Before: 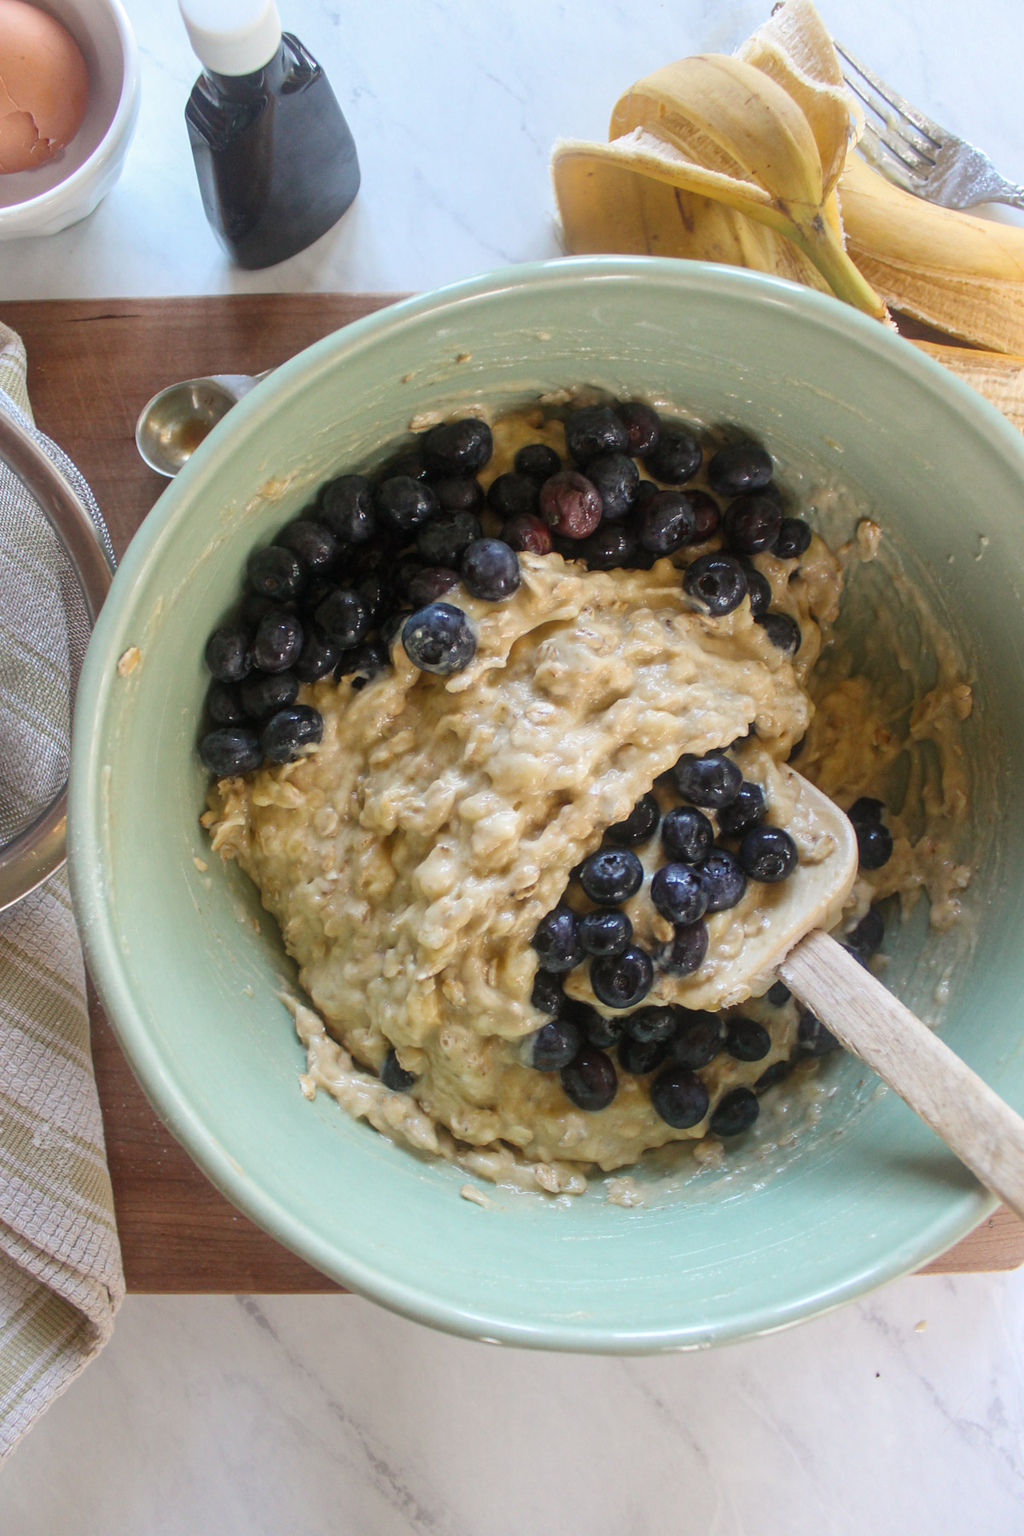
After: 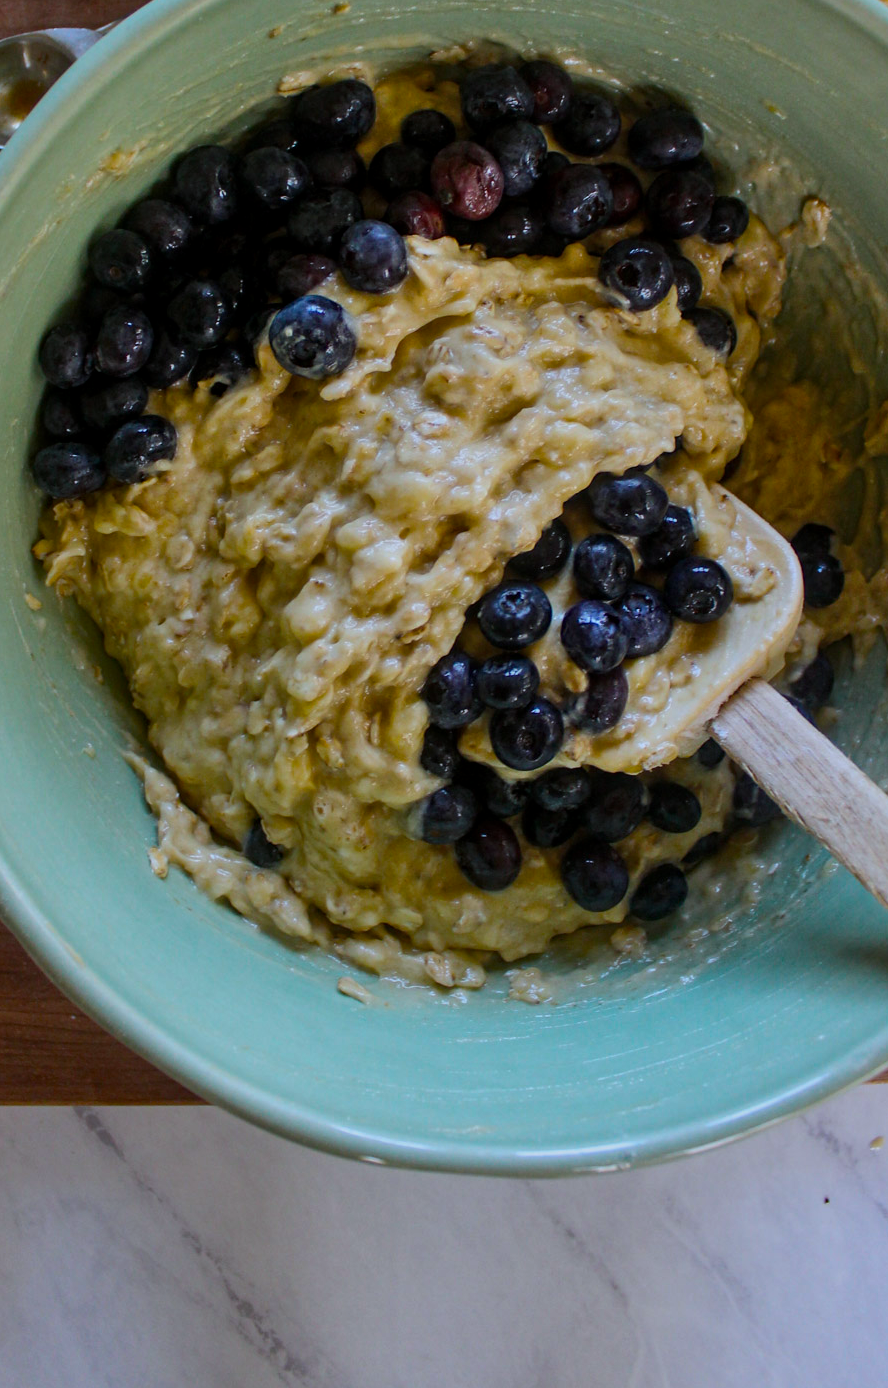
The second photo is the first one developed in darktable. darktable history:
shadows and highlights: soften with gaussian
local contrast: highlights 100%, shadows 100%, detail 120%, midtone range 0.2
exposure: exposure -1 EV, compensate highlight preservation false
crop: left 16.871%, top 22.857%, right 9.116%
color balance rgb: linear chroma grading › global chroma 15%, perceptual saturation grading › global saturation 30%
haze removal: compatibility mode true, adaptive false
tone equalizer: -8 EV -0.417 EV, -7 EV -0.389 EV, -6 EV -0.333 EV, -5 EV -0.222 EV, -3 EV 0.222 EV, -2 EV 0.333 EV, -1 EV 0.389 EV, +0 EV 0.417 EV, edges refinement/feathering 500, mask exposure compensation -1.57 EV, preserve details no
white balance: red 0.954, blue 1.079
